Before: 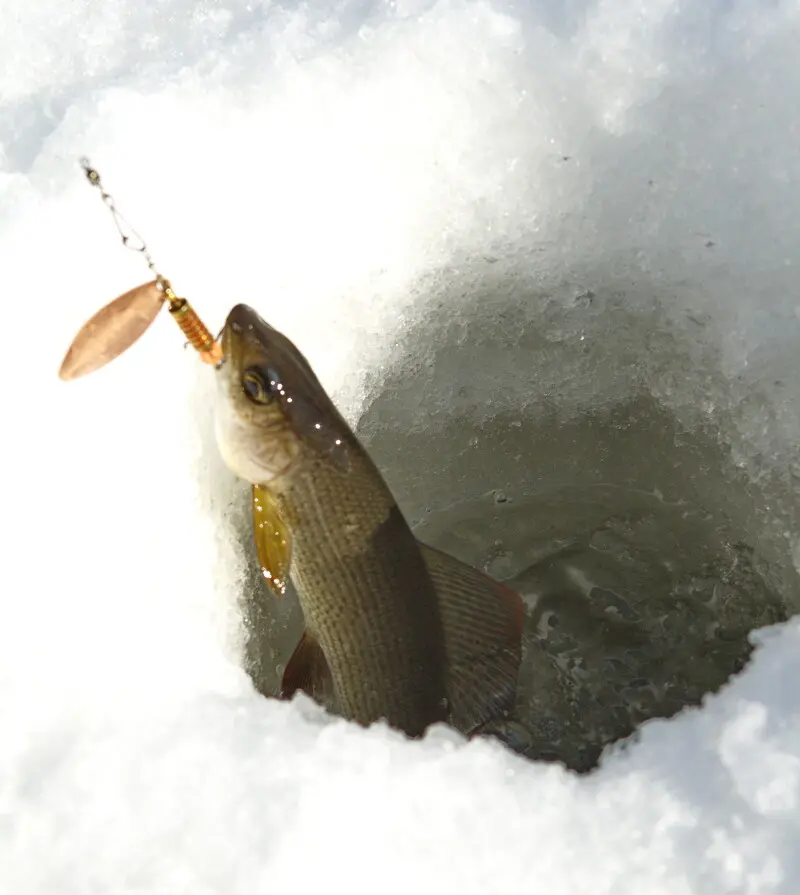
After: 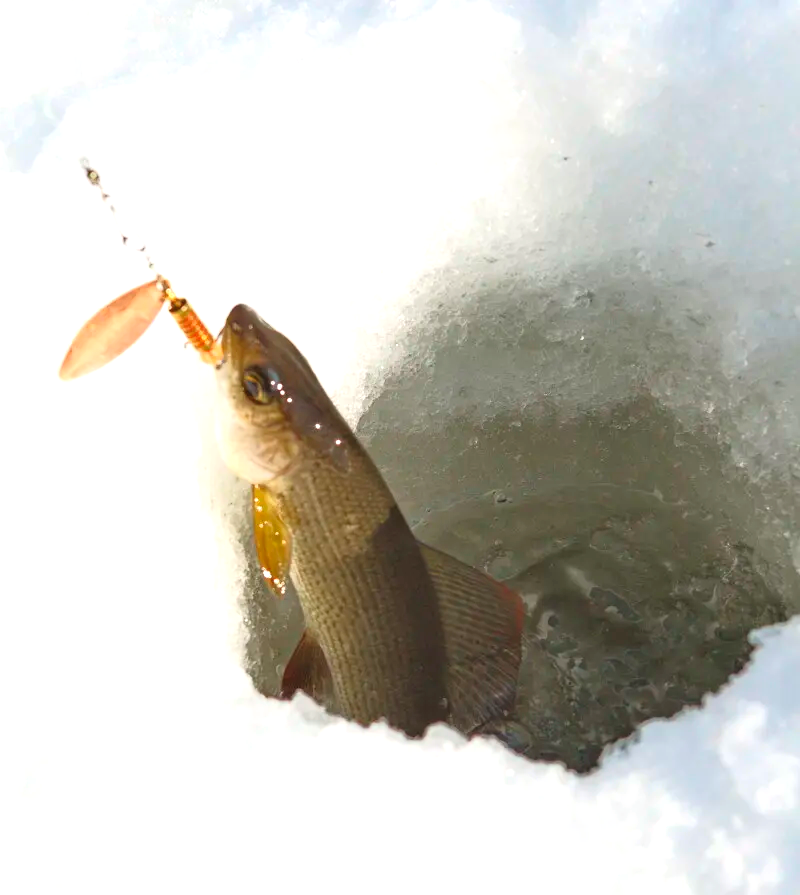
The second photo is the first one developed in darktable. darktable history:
tone curve: curves: ch0 [(0.013, 0) (0.061, 0.068) (0.239, 0.256) (0.502, 0.505) (0.683, 0.676) (0.761, 0.773) (0.858, 0.858) (0.987, 0.945)]; ch1 [(0, 0) (0.172, 0.123) (0.304, 0.288) (0.414, 0.44) (0.472, 0.473) (0.502, 0.508) (0.521, 0.528) (0.583, 0.595) (0.654, 0.673) (0.728, 0.761) (1, 1)]; ch2 [(0, 0) (0.411, 0.424) (0.485, 0.476) (0.502, 0.502) (0.553, 0.557) (0.57, 0.576) (1, 1)], color space Lab, independent channels, preserve colors none
exposure: black level correction -0.002, exposure 0.54 EV, compensate highlight preservation false
